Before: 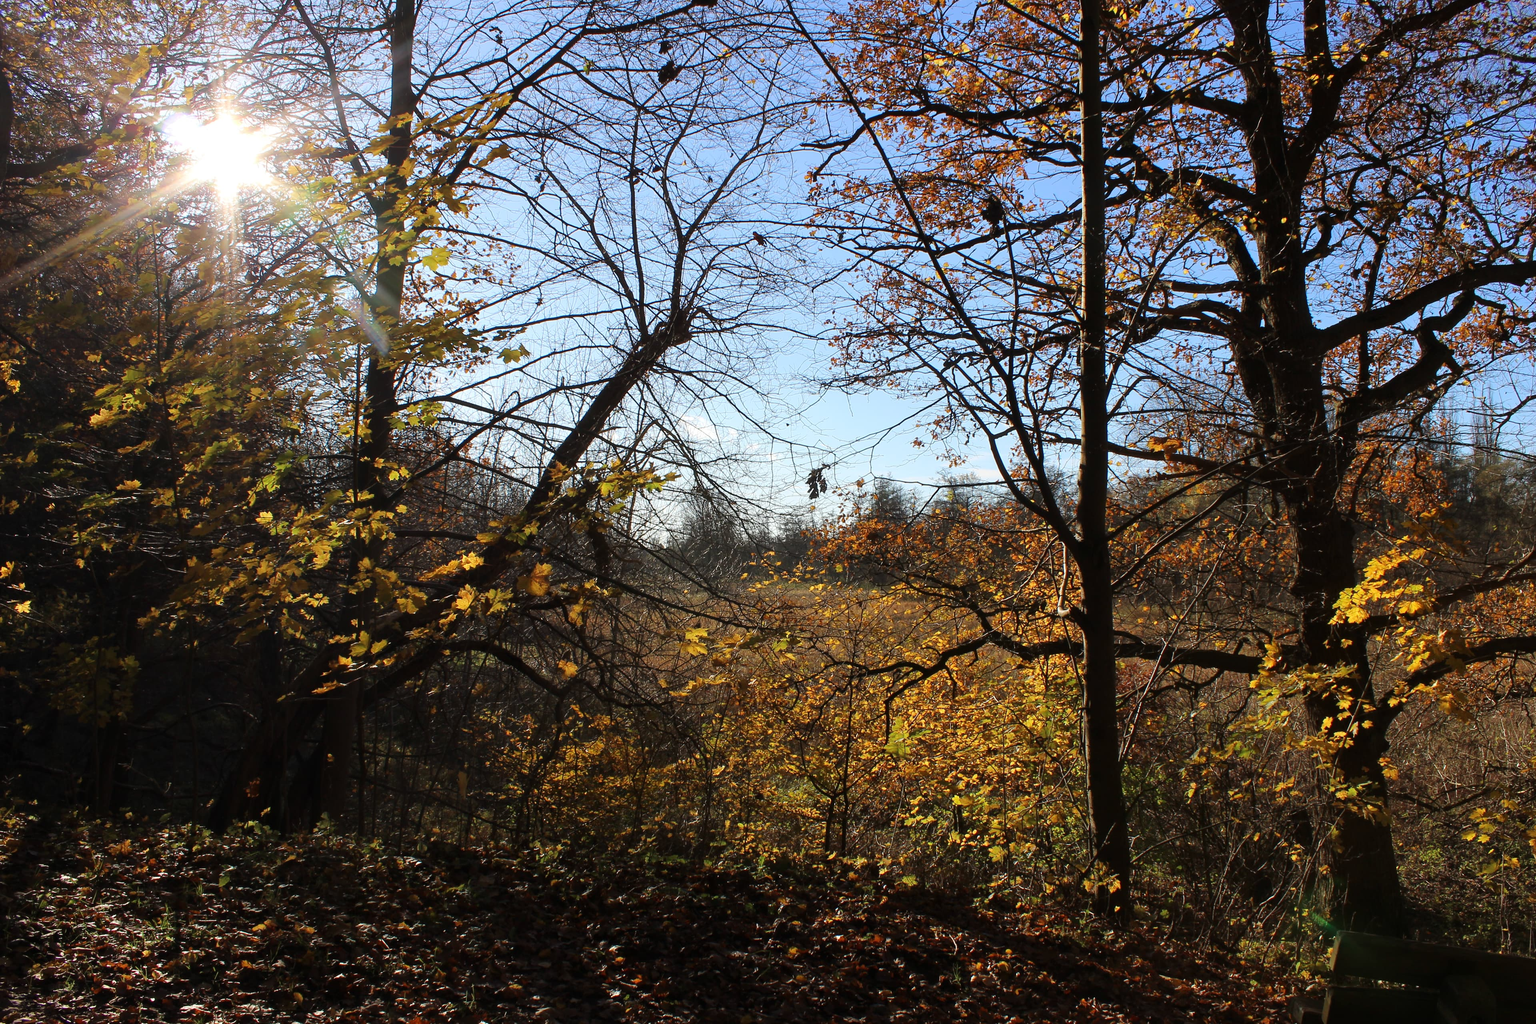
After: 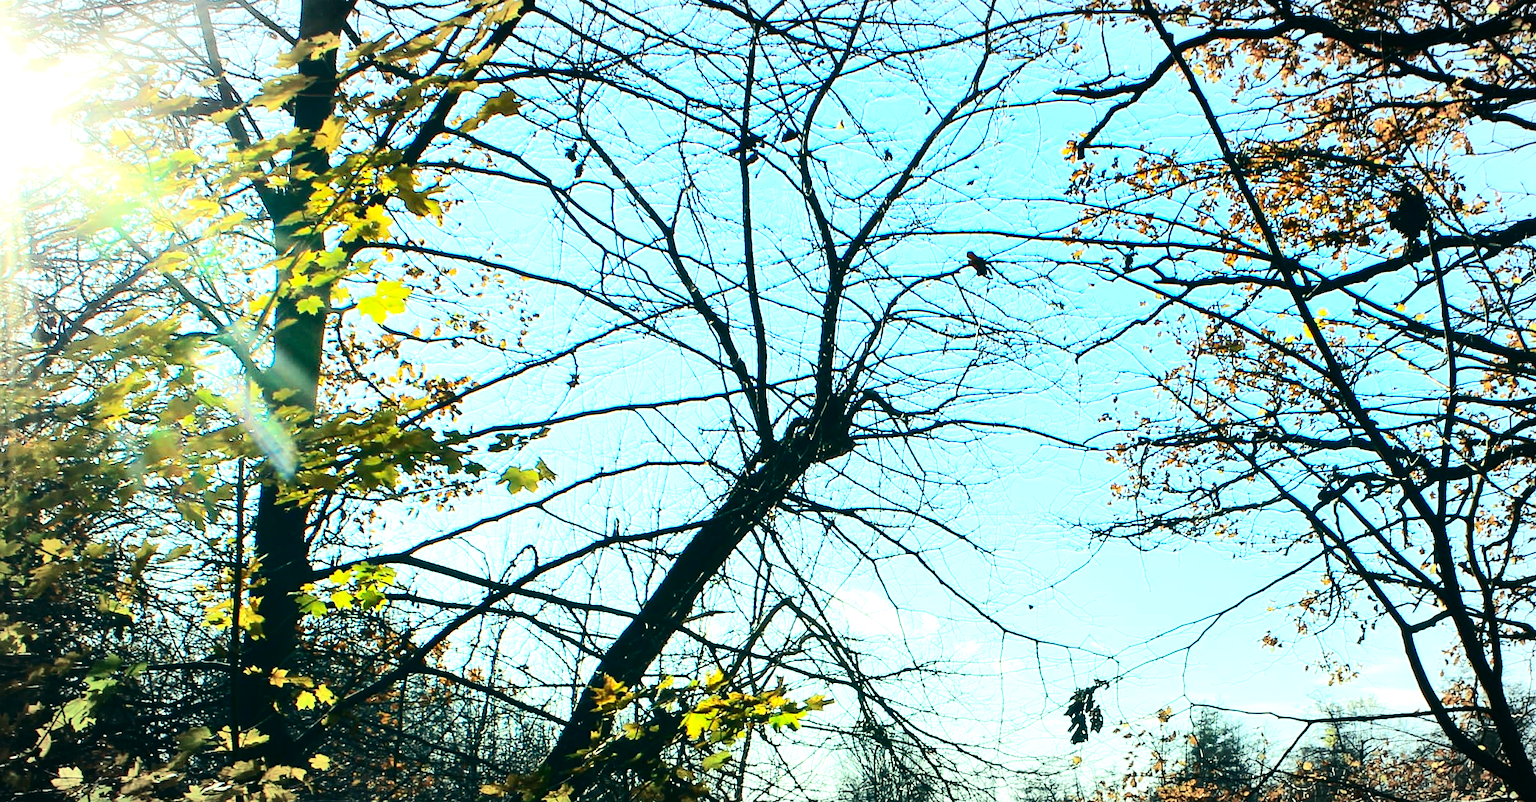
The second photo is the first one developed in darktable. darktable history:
vignetting: brightness -0.22, automatic ratio true
crop: left 14.863%, top 9.304%, right 30.815%, bottom 48.114%
contrast brightness saturation: contrast 0.325, brightness -0.068, saturation 0.173
color correction: highlights a* -20.09, highlights b* 9.8, shadows a* -21.19, shadows b* -11.28
exposure: black level correction 0, exposure 1.2 EV, compensate highlight preservation false
